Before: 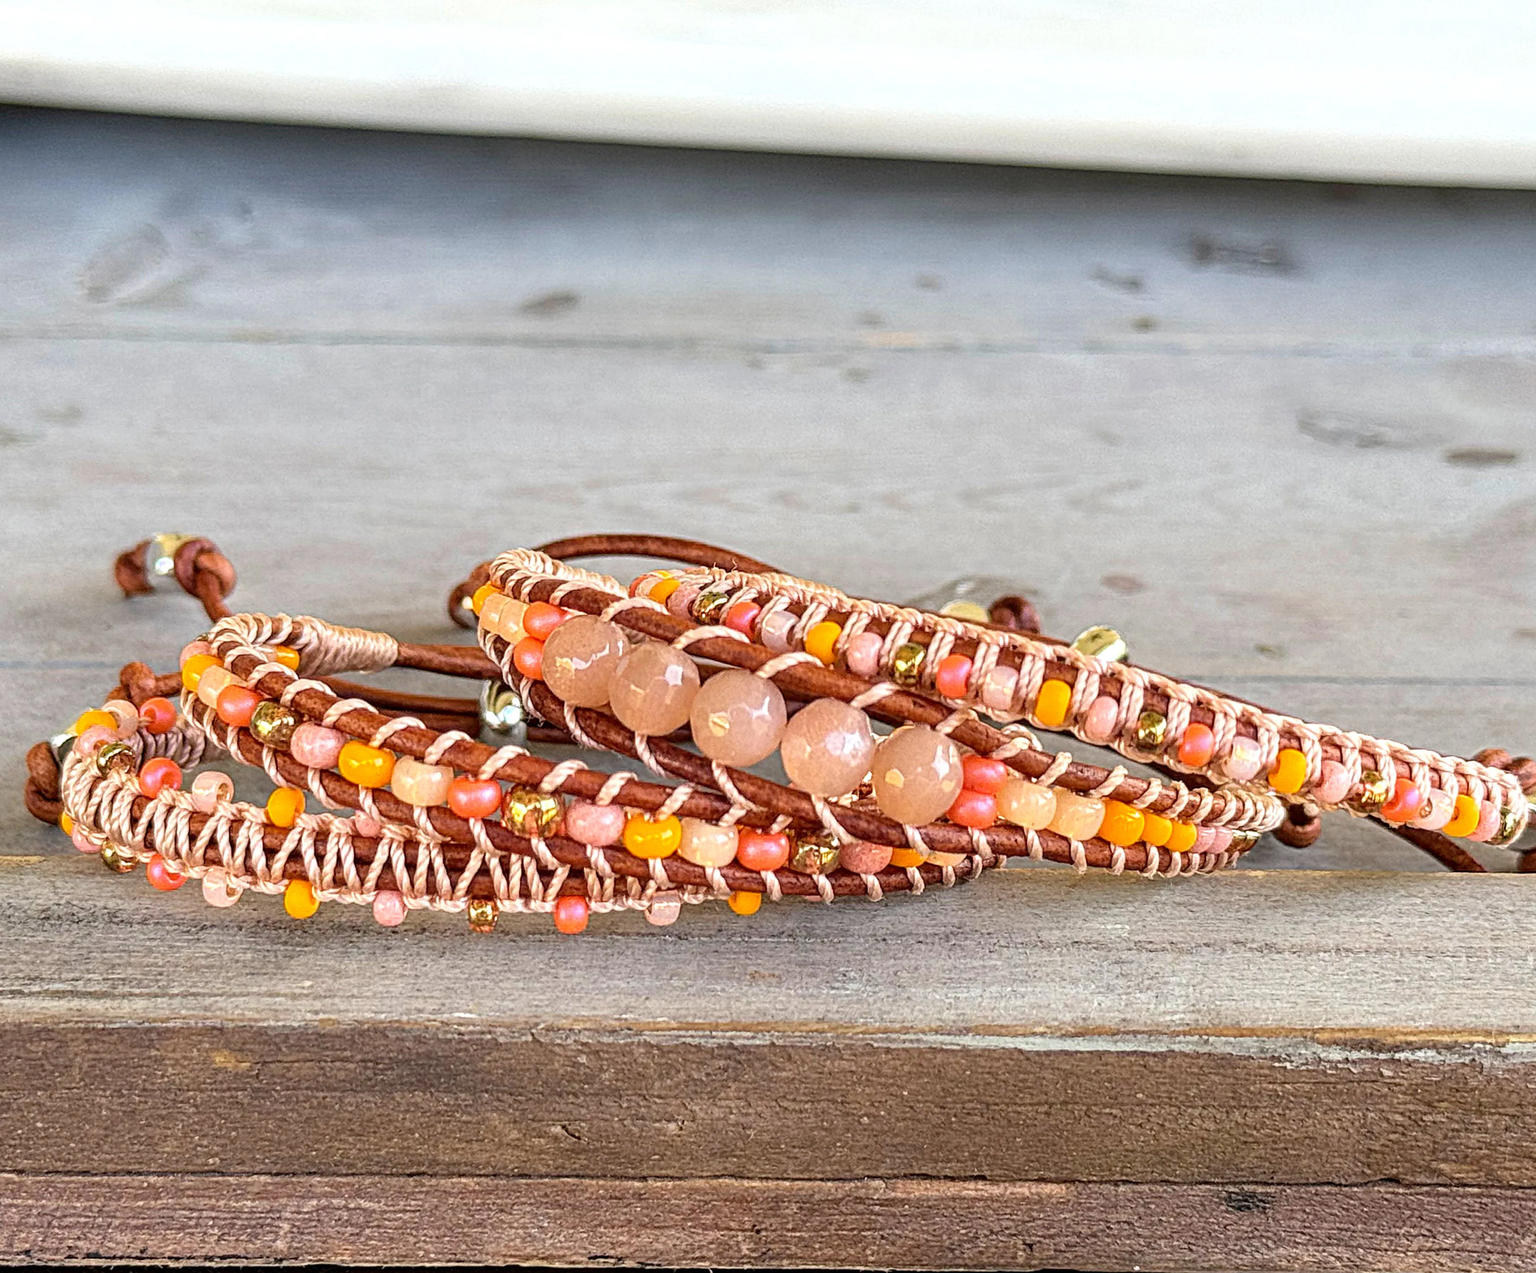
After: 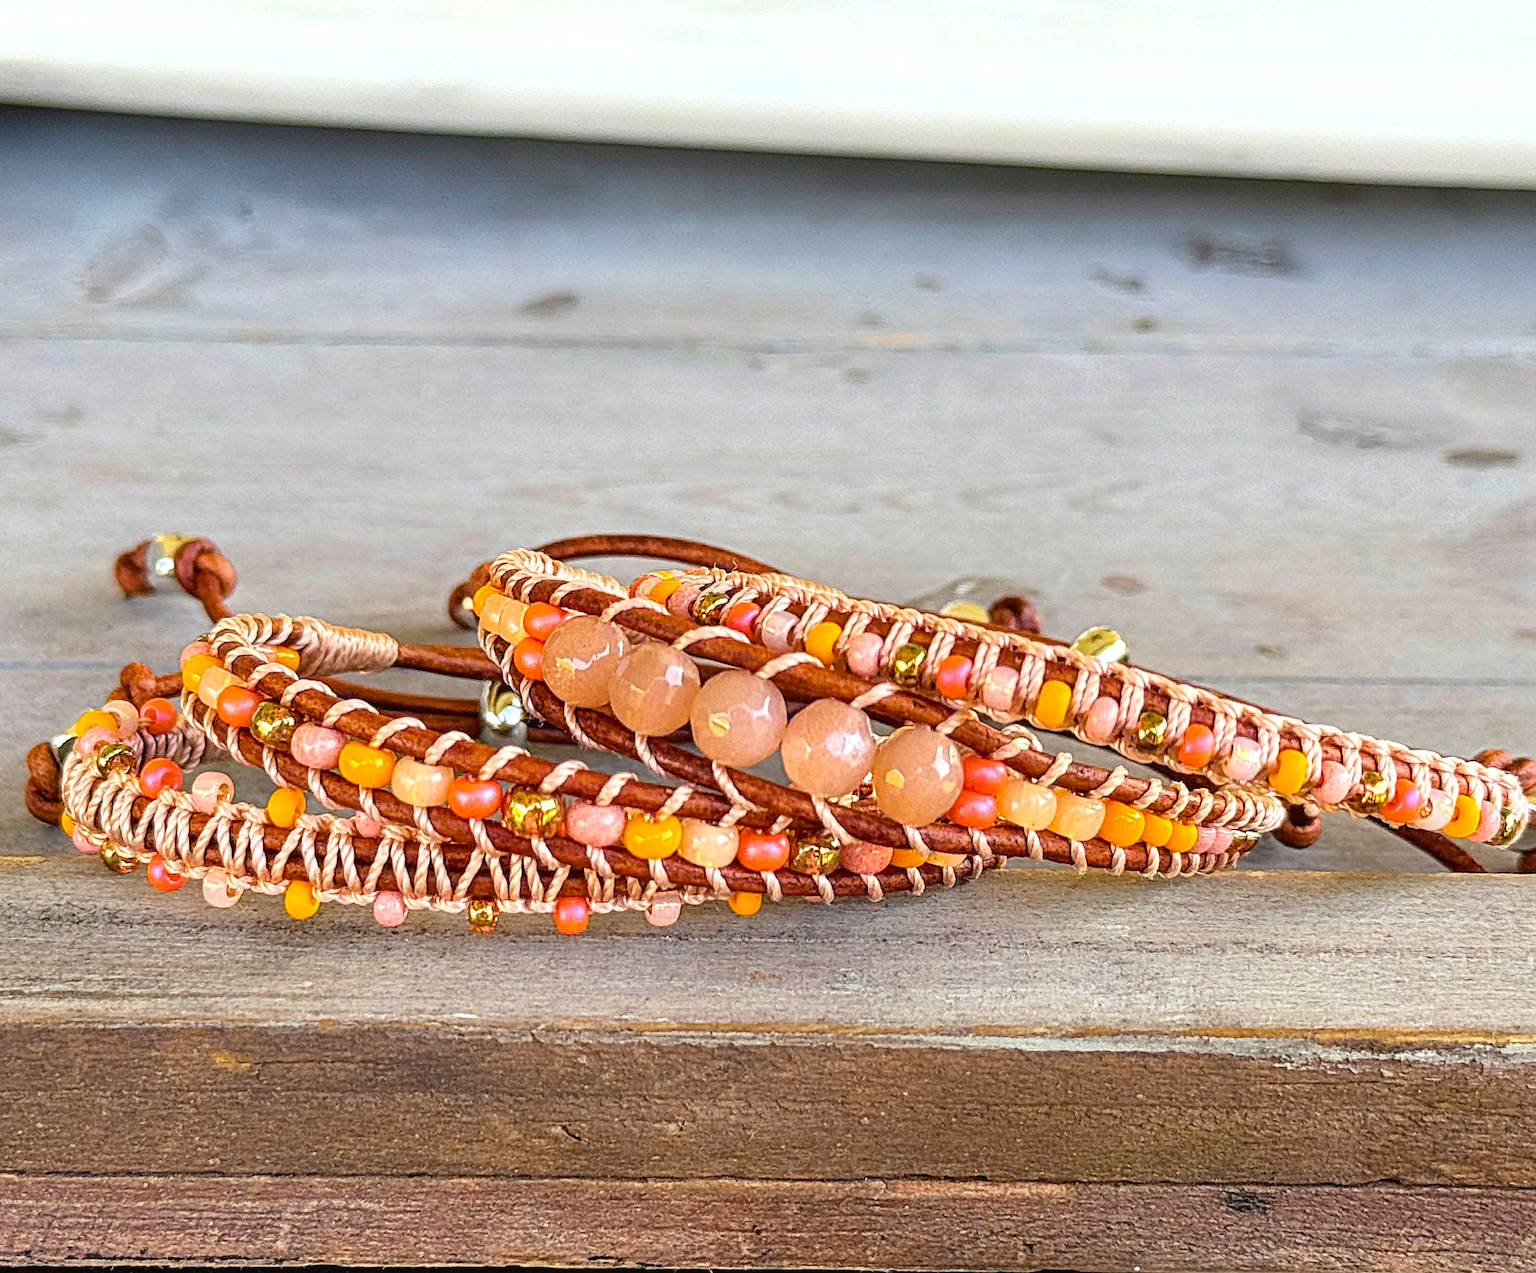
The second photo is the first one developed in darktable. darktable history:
sharpen: amount 0.217
color balance rgb: global offset › luminance 0.23%, global offset › hue 168.79°, perceptual saturation grading › global saturation 19.894%, global vibrance 20%
